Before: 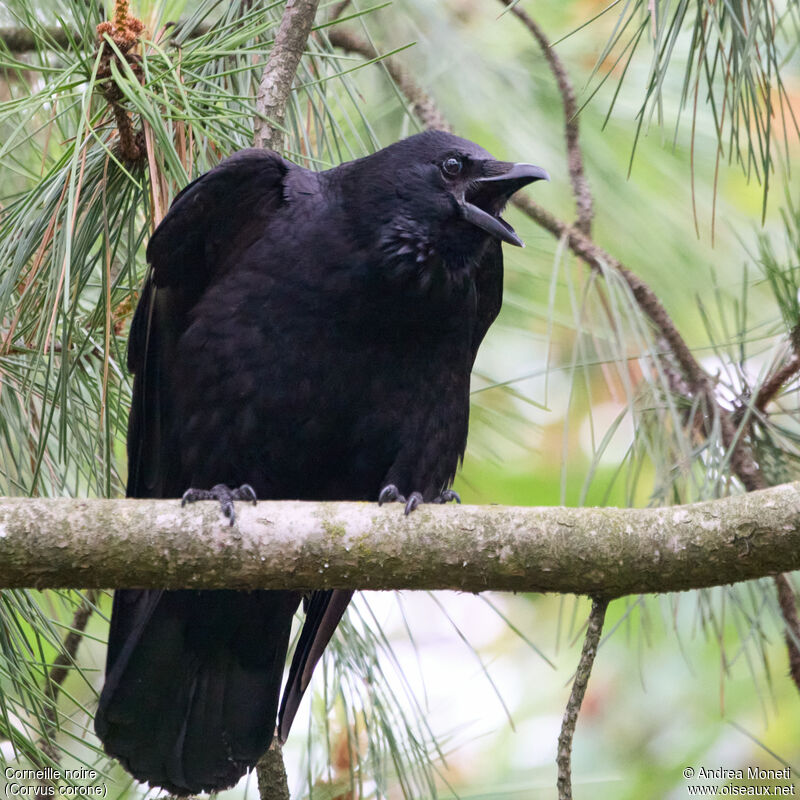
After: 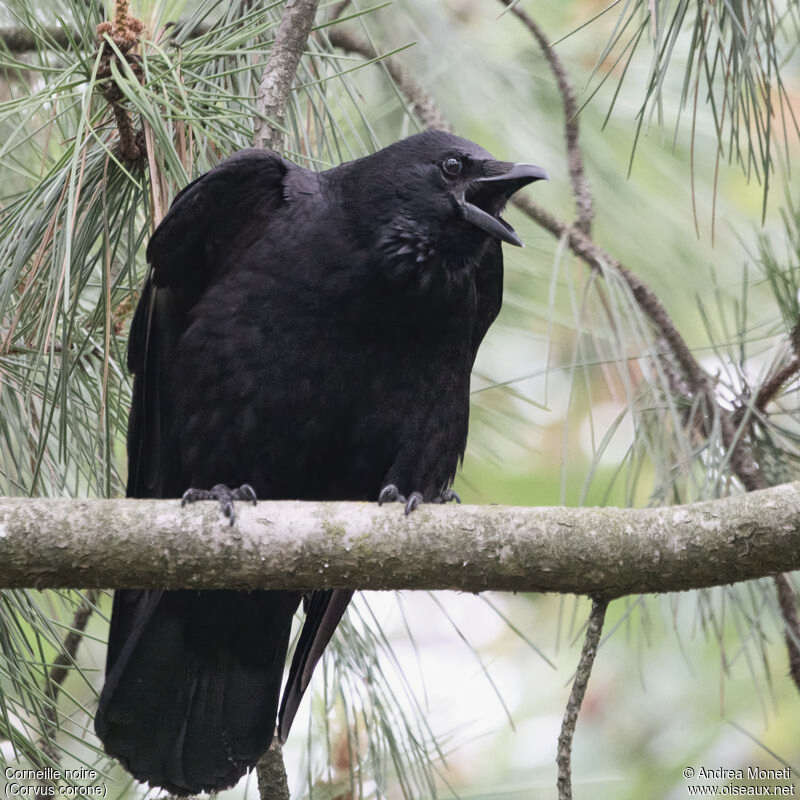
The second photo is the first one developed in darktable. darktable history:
contrast brightness saturation: contrast -0.049, saturation -0.411
